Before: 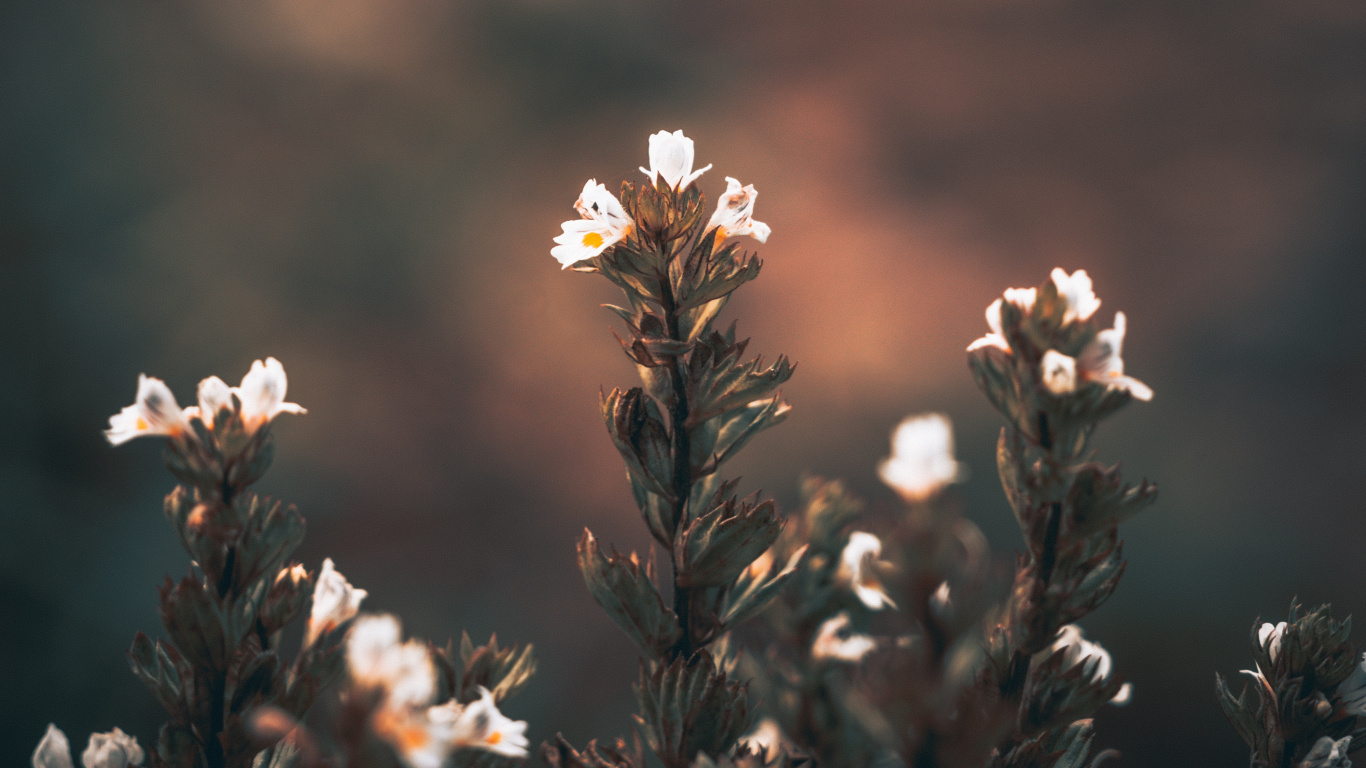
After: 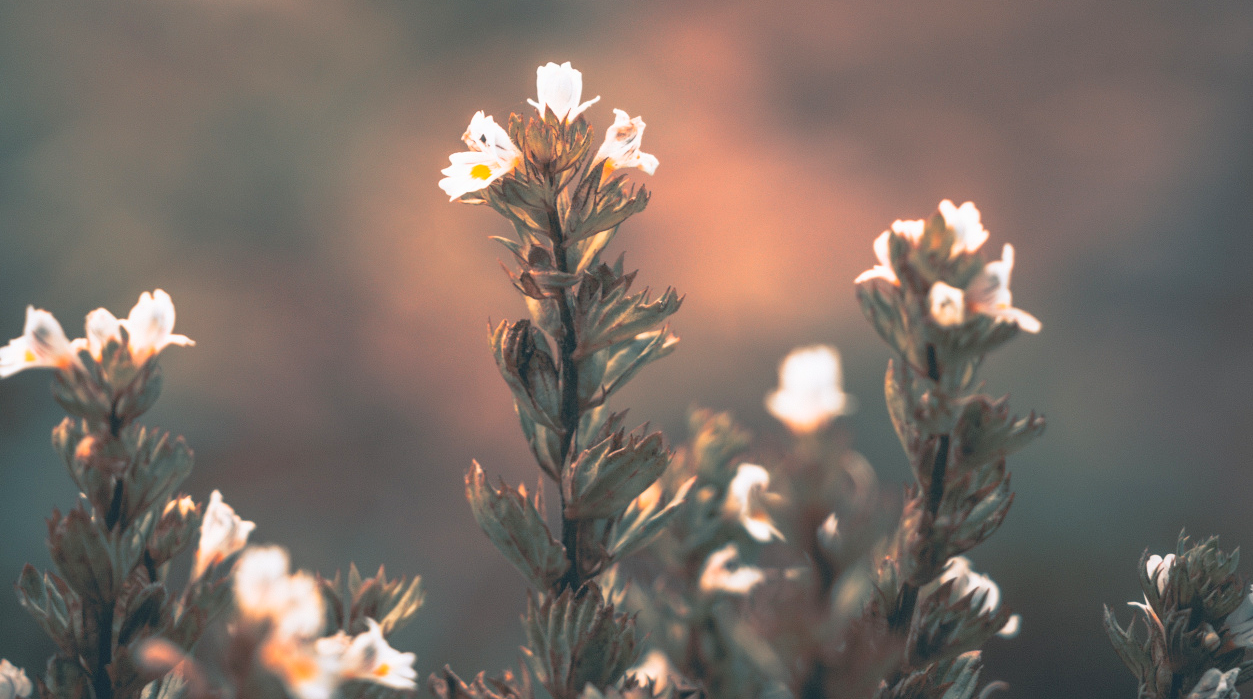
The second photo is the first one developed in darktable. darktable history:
tone equalizer: -8 EV -0.561 EV
crop and rotate: left 8.228%, top 8.978%
contrast brightness saturation: contrast 0.1, brightness 0.303, saturation 0.145
